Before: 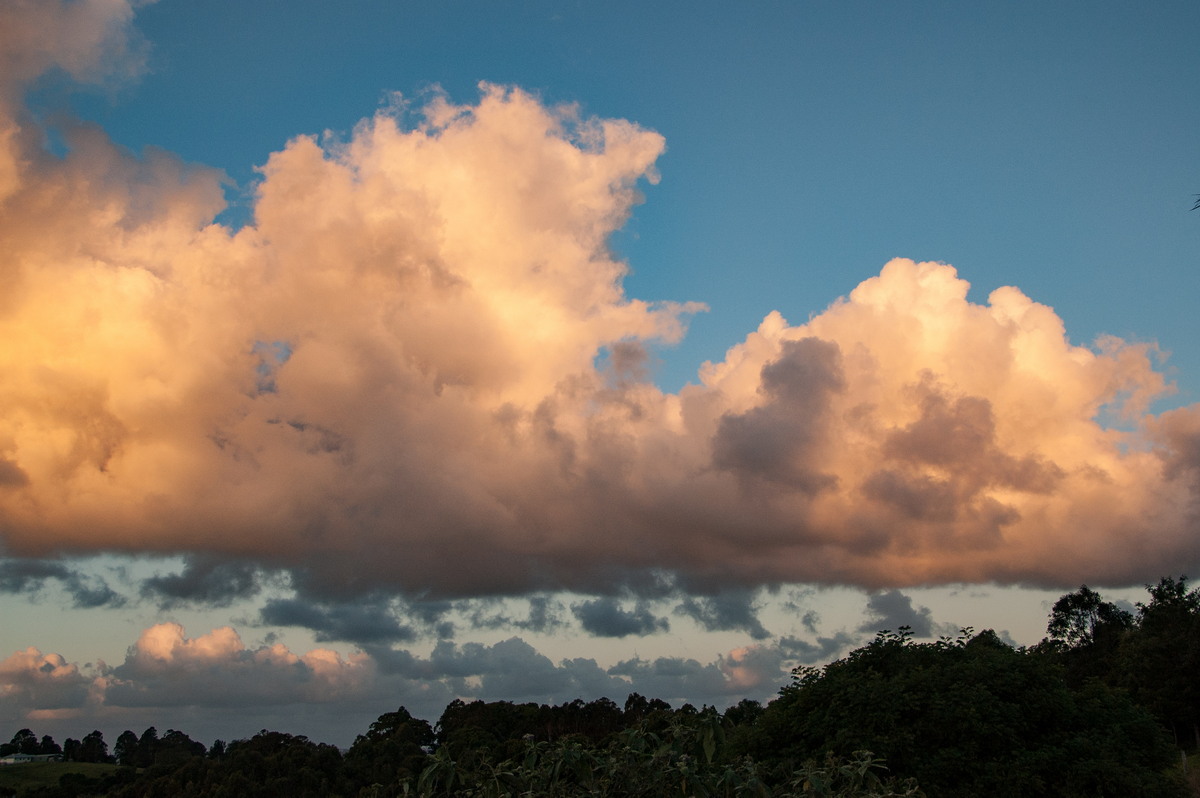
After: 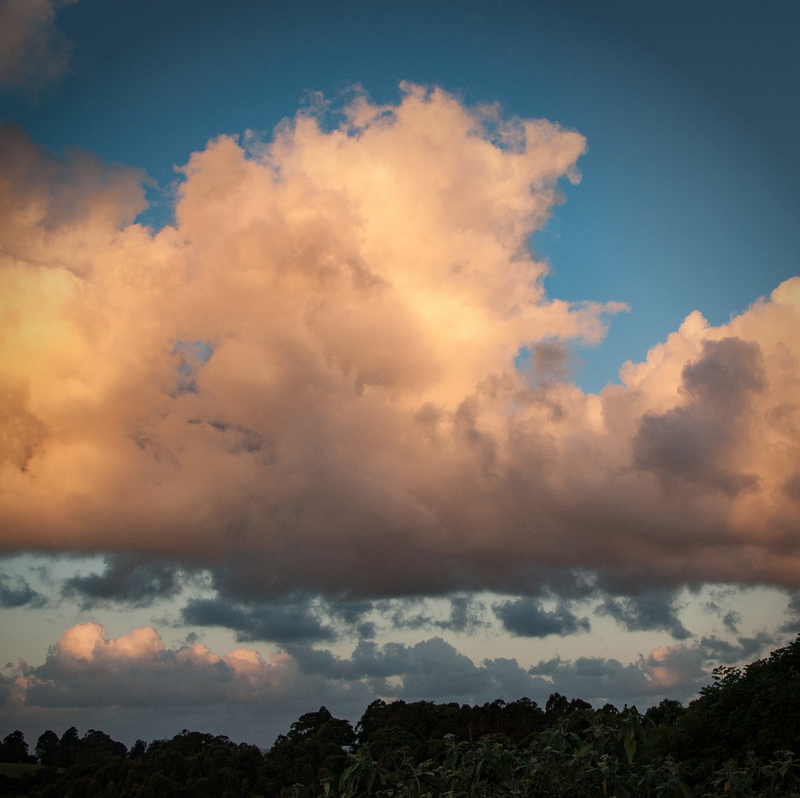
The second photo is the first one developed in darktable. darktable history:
crop and rotate: left 6.617%, right 26.717%
vignetting: brightness -0.629, saturation -0.007, center (-0.028, 0.239)
